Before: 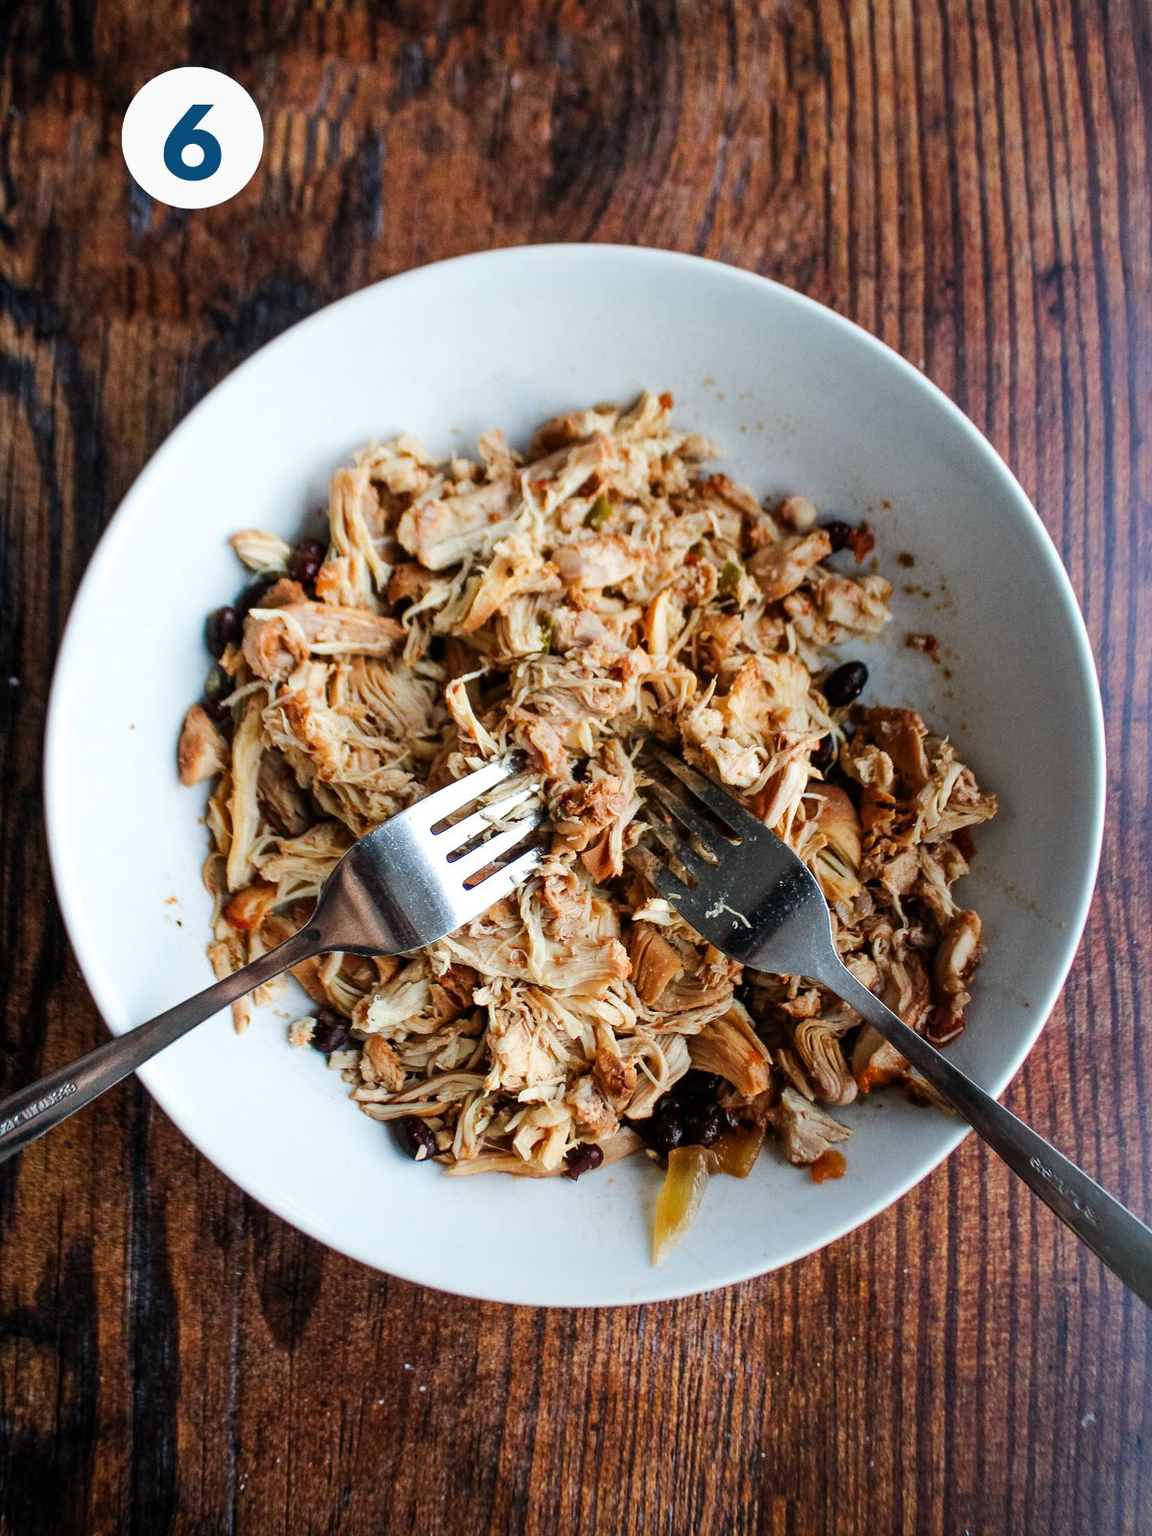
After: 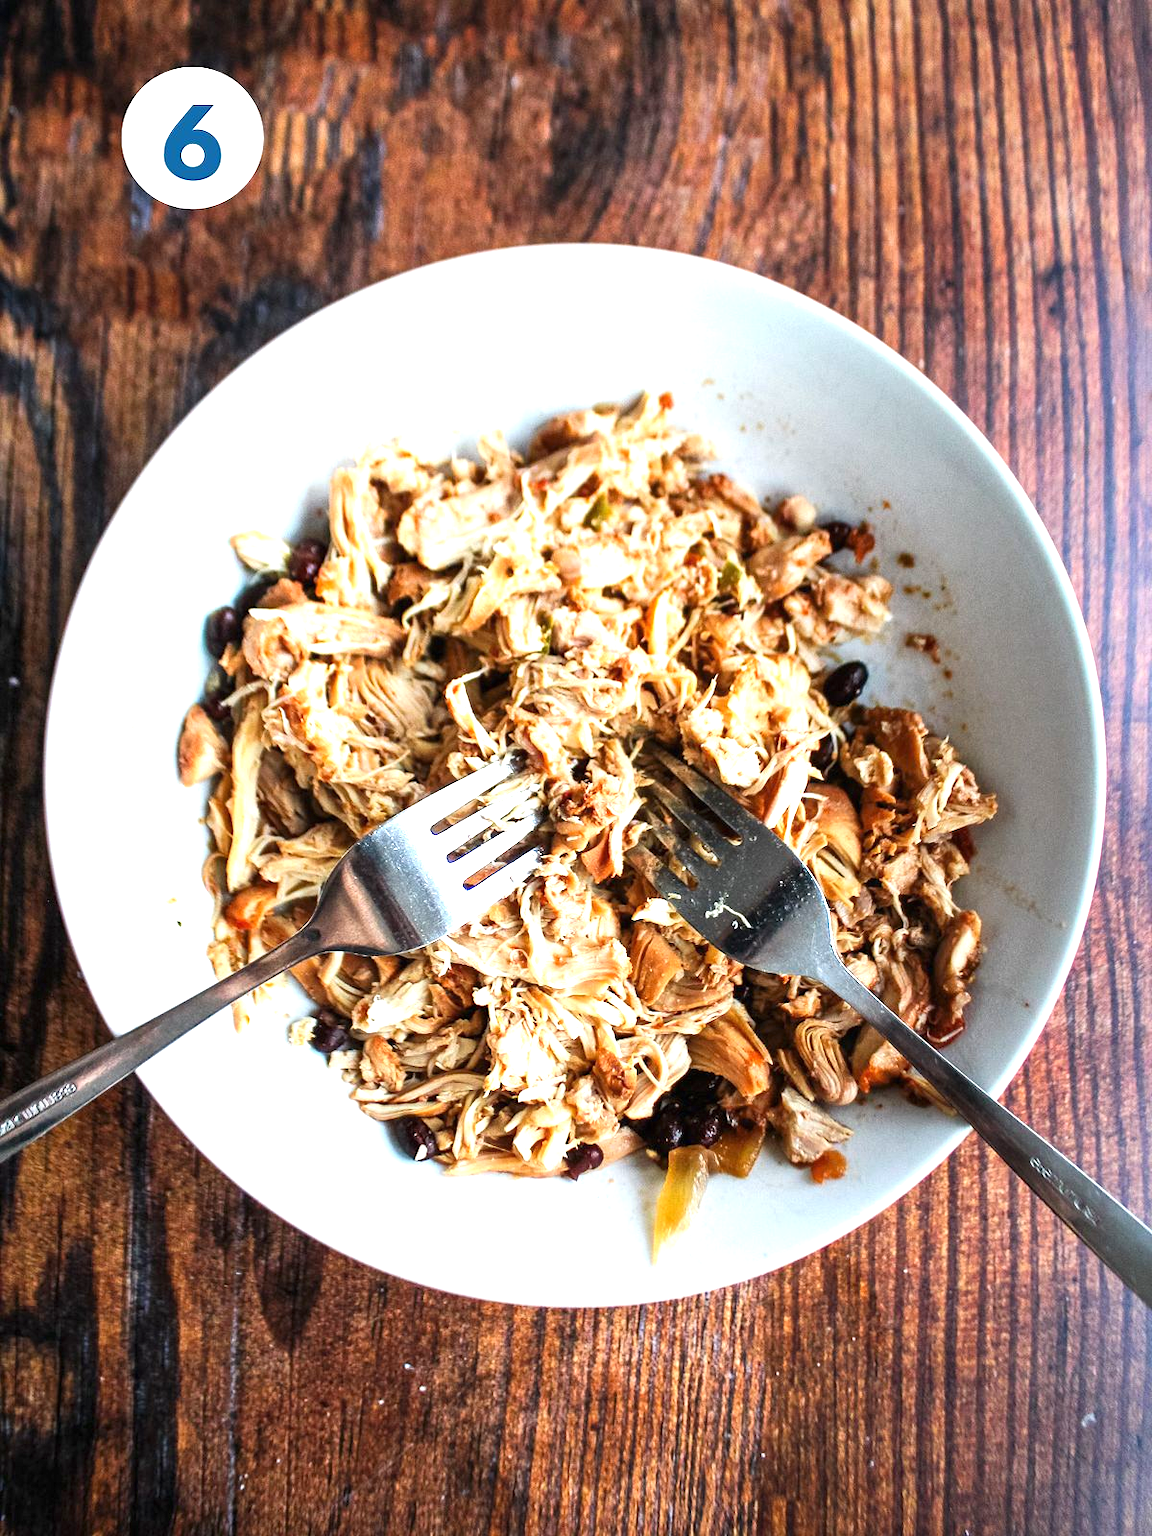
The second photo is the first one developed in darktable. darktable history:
exposure: black level correction 0, exposure 1.105 EV, compensate exposure bias true, compensate highlight preservation false
